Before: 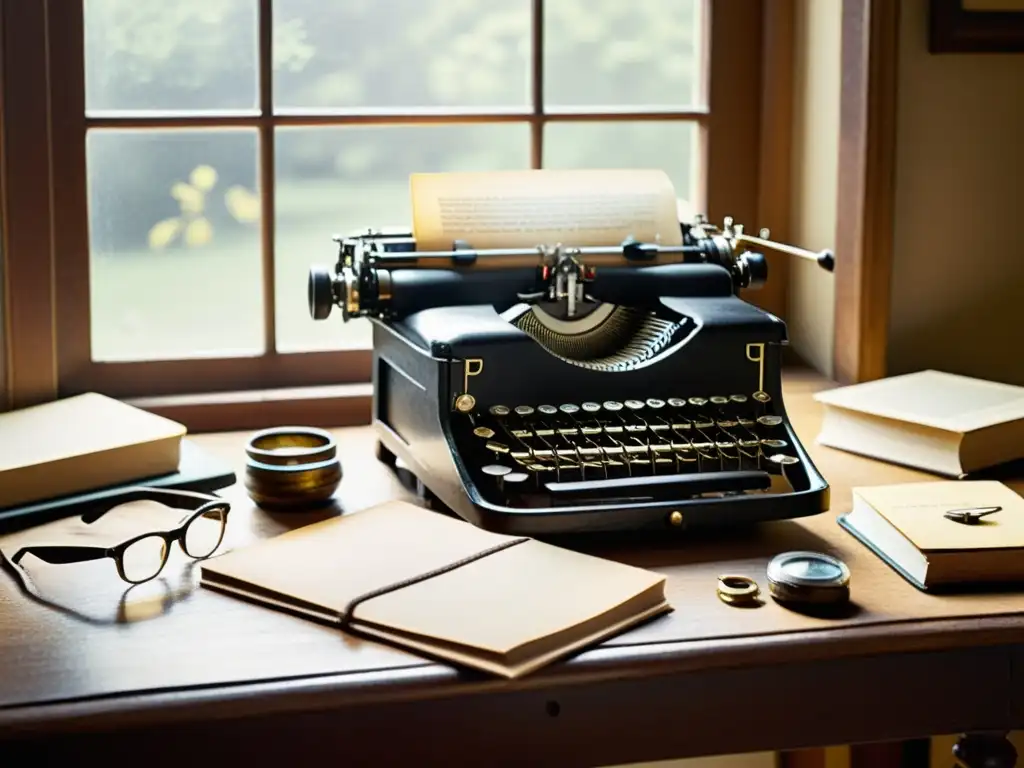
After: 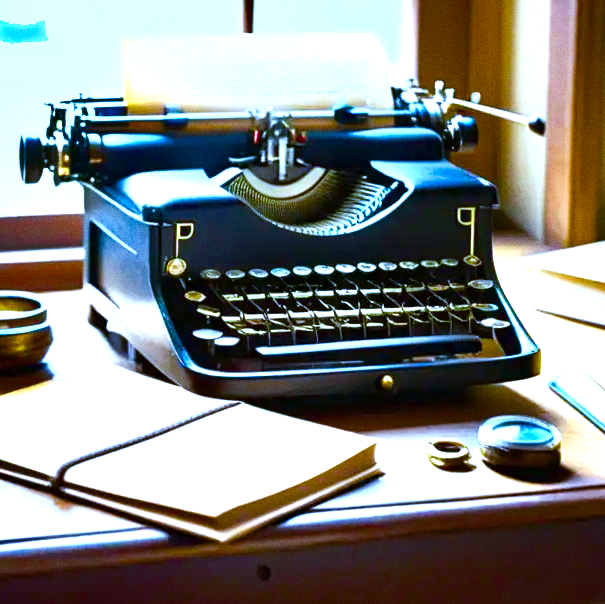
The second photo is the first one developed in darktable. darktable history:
exposure: black level correction 0, exposure 0.7 EV, compensate highlight preservation false
crop and rotate: left 28.256%, top 17.734%, right 12.656%, bottom 3.573%
color balance rgb: linear chroma grading › shadows 10%, linear chroma grading › highlights 10%, linear chroma grading › global chroma 15%, linear chroma grading › mid-tones 15%, perceptual saturation grading › global saturation 40%, perceptual saturation grading › highlights -25%, perceptual saturation grading › mid-tones 35%, perceptual saturation grading › shadows 35%, perceptual brilliance grading › global brilliance 11.29%, global vibrance 11.29%
shadows and highlights: shadows 22.7, highlights -48.71, soften with gaussian
grain: coarseness 0.47 ISO
white balance: red 0.871, blue 1.249
